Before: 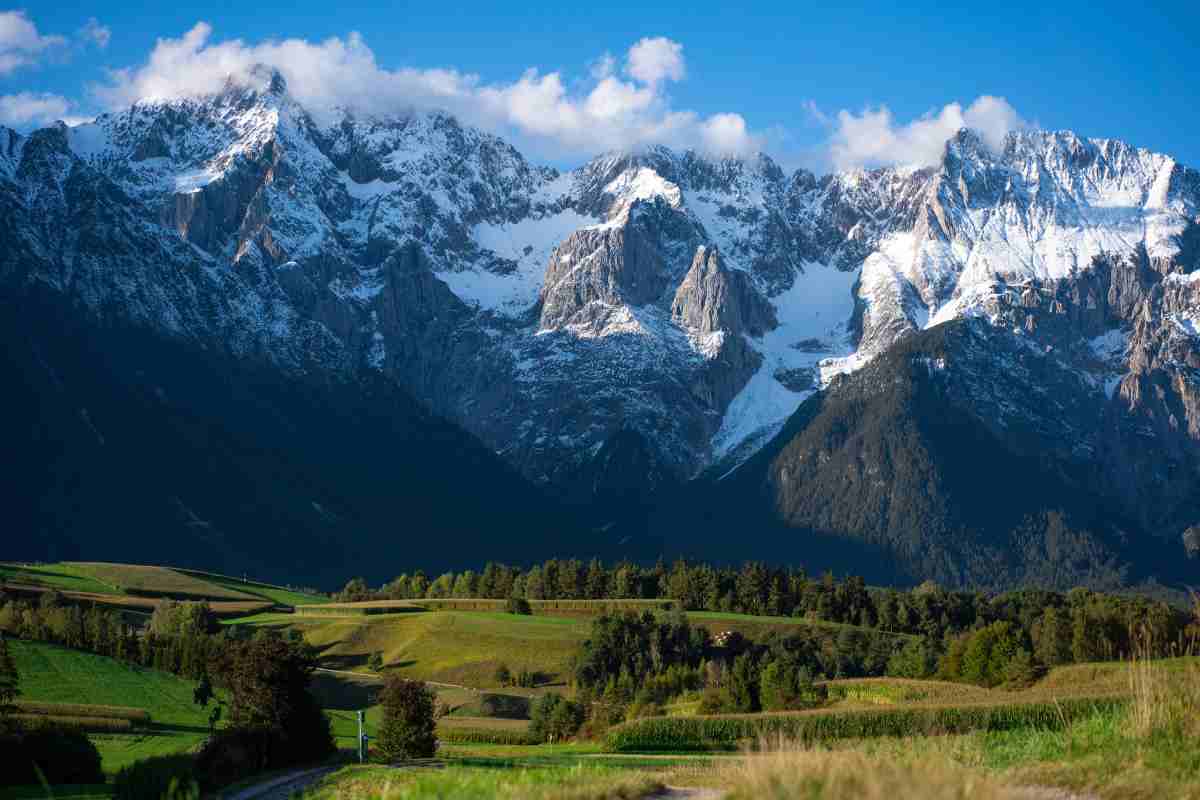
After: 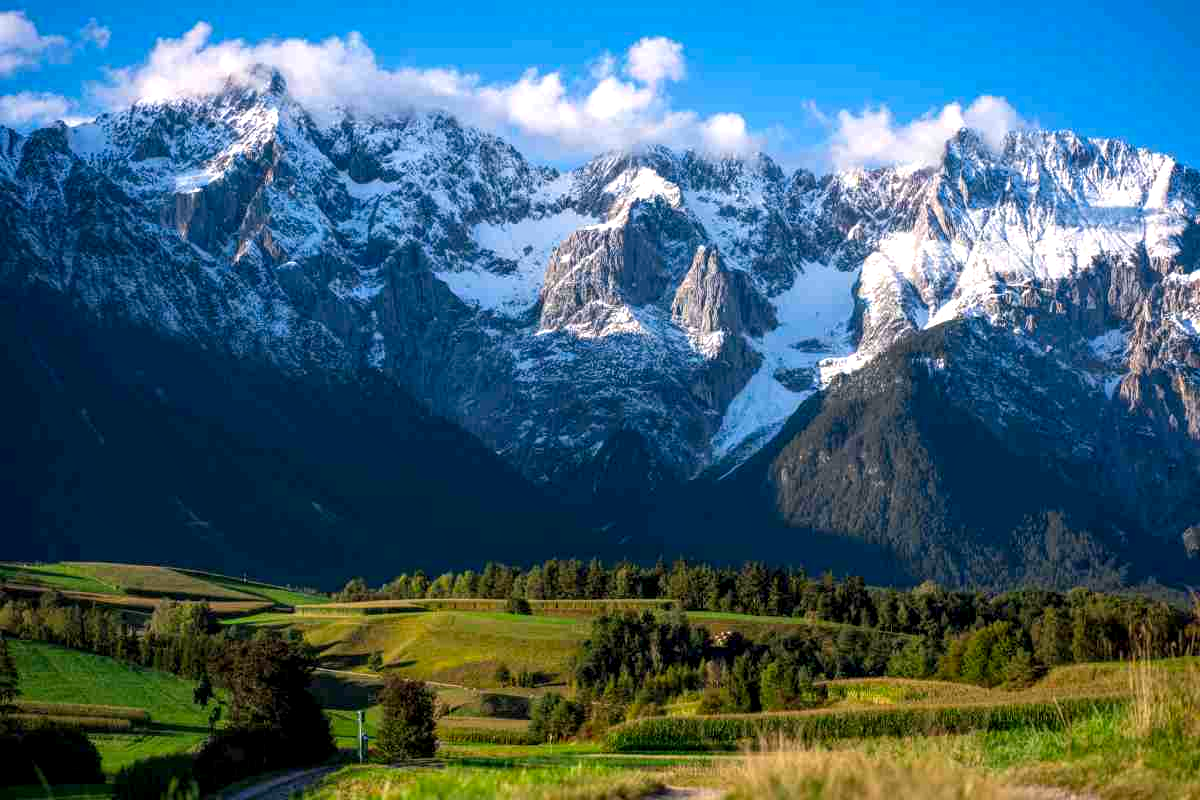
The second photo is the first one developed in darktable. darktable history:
color correction: highlights a* 3.22, highlights b* 1.93, saturation 1.19
tone equalizer: on, module defaults
local contrast: highlights 35%, detail 135%
exposure: exposure 0.197 EV, compensate highlight preservation false
